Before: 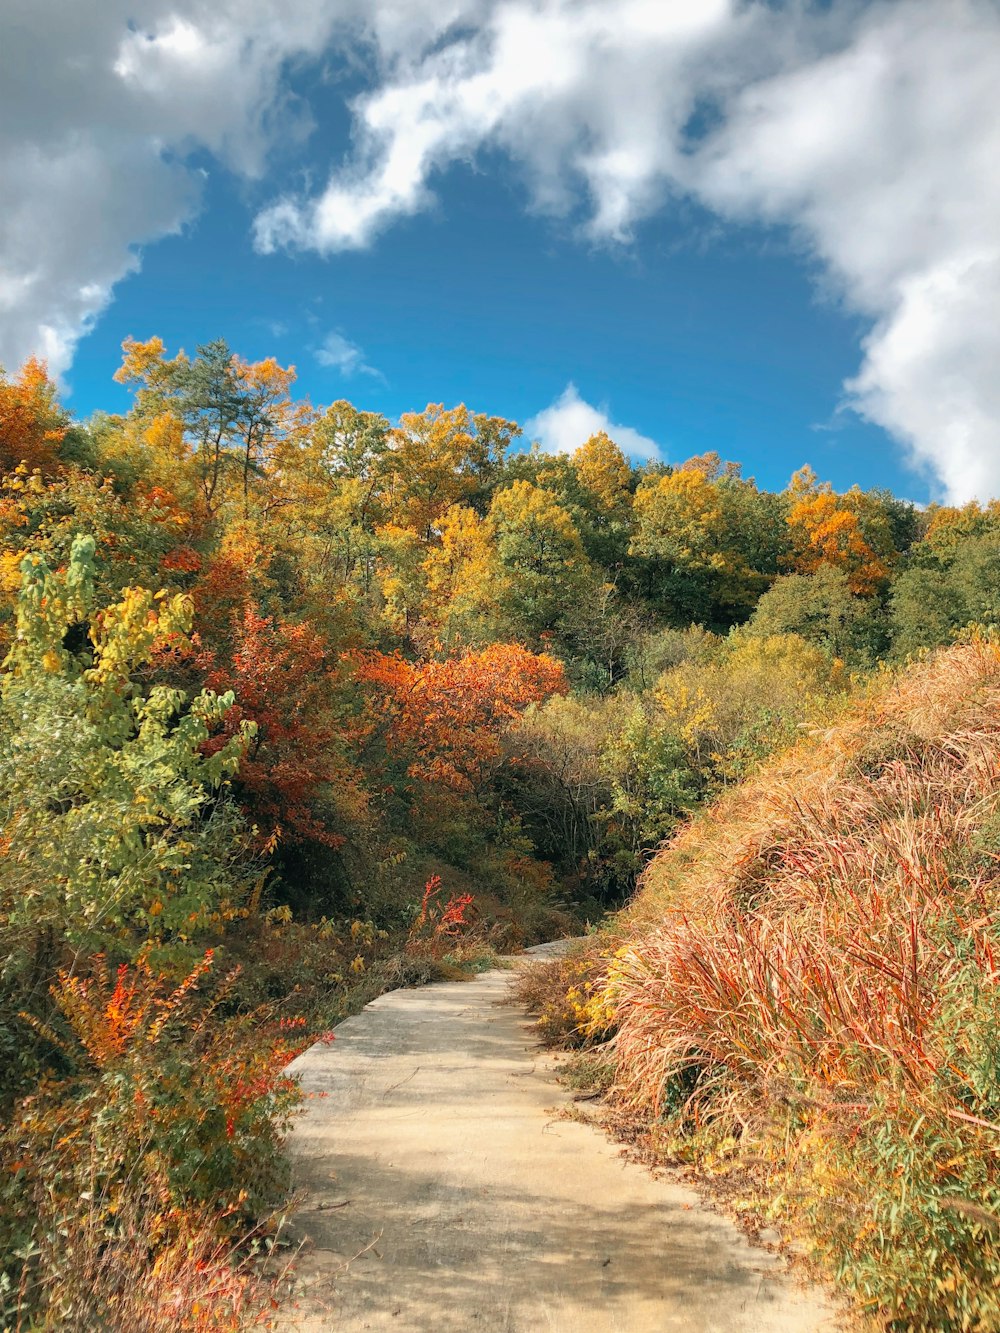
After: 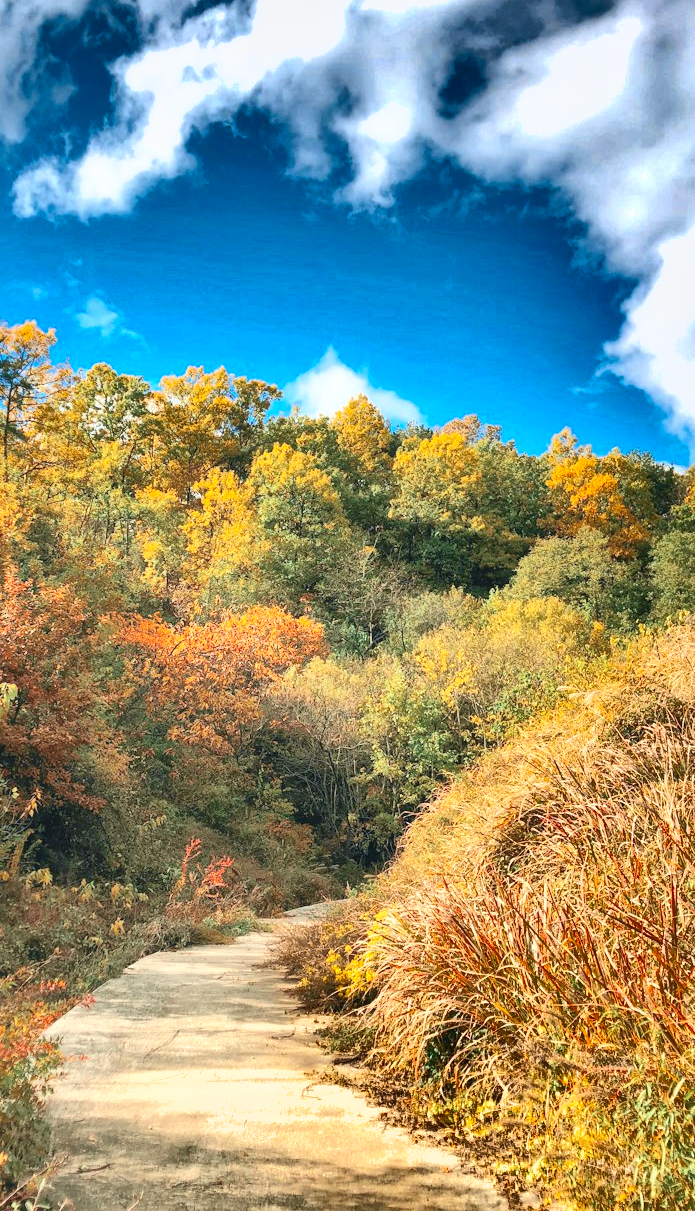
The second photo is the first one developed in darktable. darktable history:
global tonemap: drago (1, 100), detail 1
tone curve: curves: ch0 [(0, 0.045) (0.155, 0.169) (0.46, 0.466) (0.751, 0.788) (1, 0.961)]; ch1 [(0, 0) (0.43, 0.408) (0.472, 0.469) (0.505, 0.503) (0.553, 0.563) (0.592, 0.581) (0.631, 0.625) (1, 1)]; ch2 [(0, 0) (0.505, 0.495) (0.55, 0.557) (0.583, 0.573) (1, 1)], color space Lab, independent channels, preserve colors none
crop and rotate: left 24.034%, top 2.838%, right 6.406%, bottom 6.299%
exposure: black level correction 0, exposure 0.7 EV, compensate exposure bias true, compensate highlight preservation false
color contrast: green-magenta contrast 0.8, blue-yellow contrast 1.1, unbound 0
shadows and highlights: shadows 19.13, highlights -83.41, soften with gaussian
